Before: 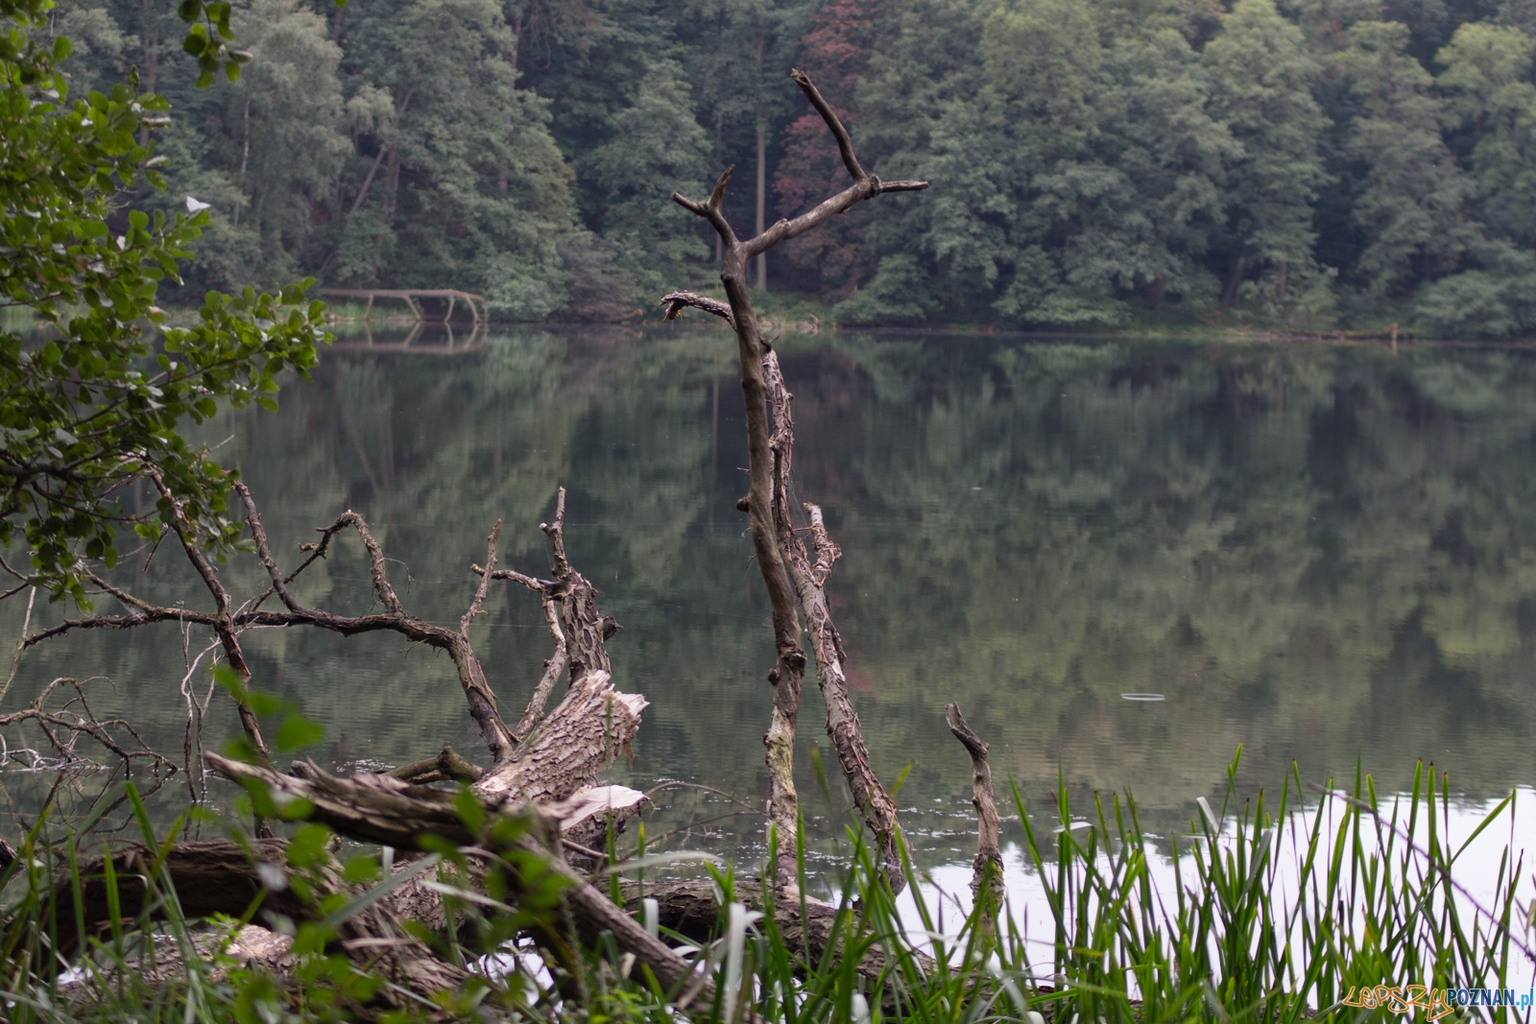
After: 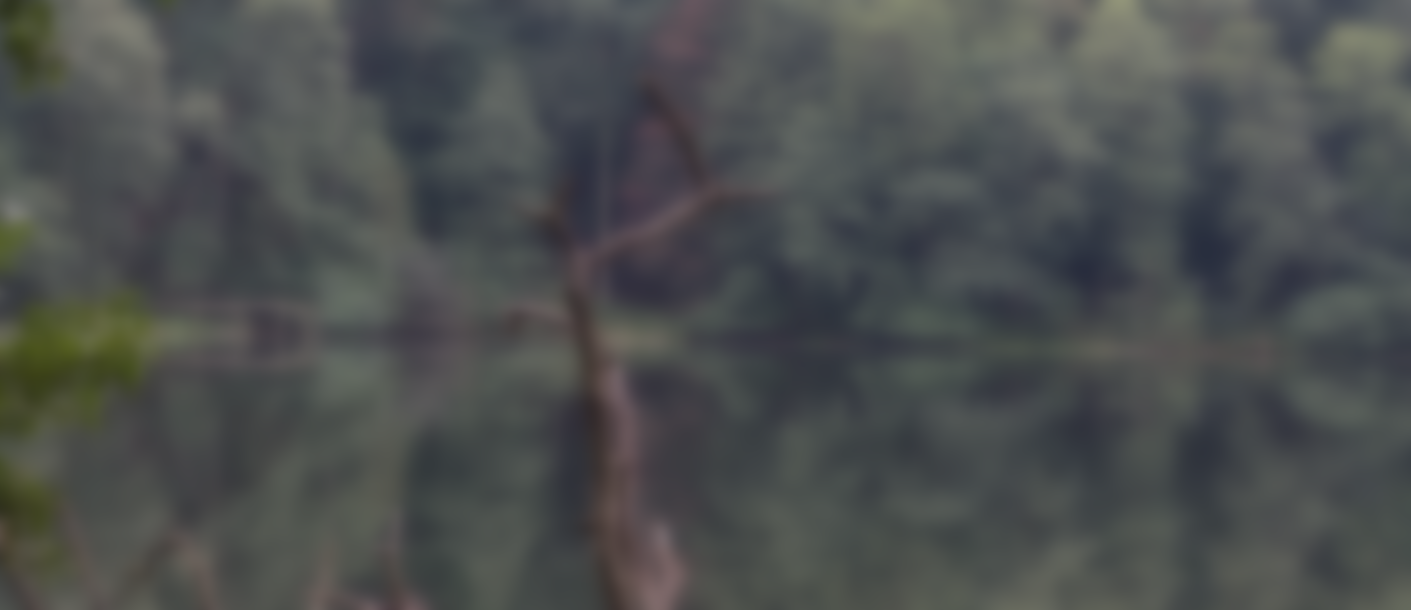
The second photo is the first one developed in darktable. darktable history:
crop and rotate: left 11.812%, bottom 42.776%
lowpass: on, module defaults
